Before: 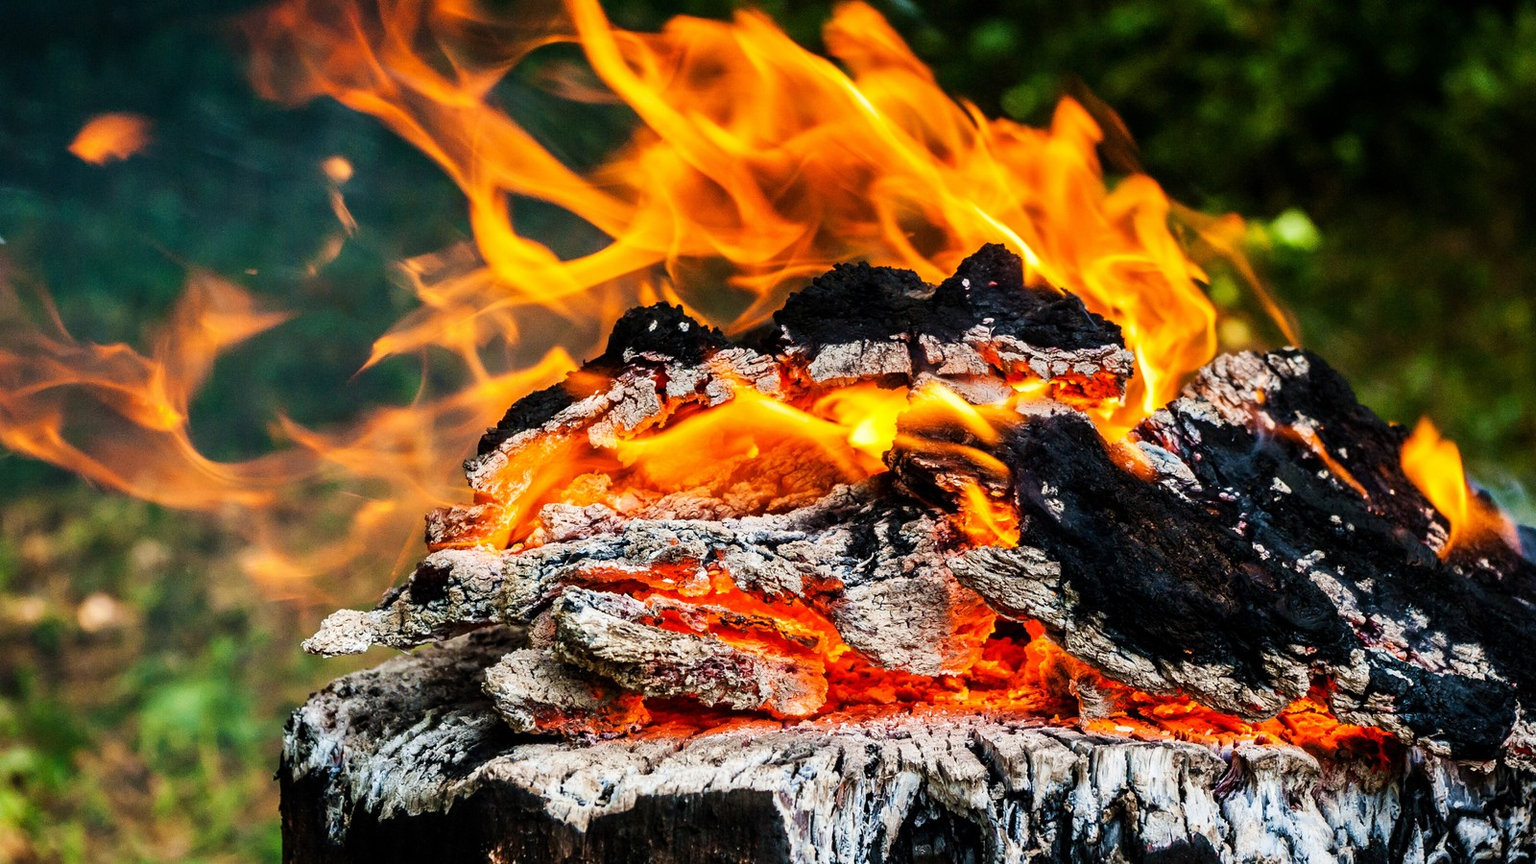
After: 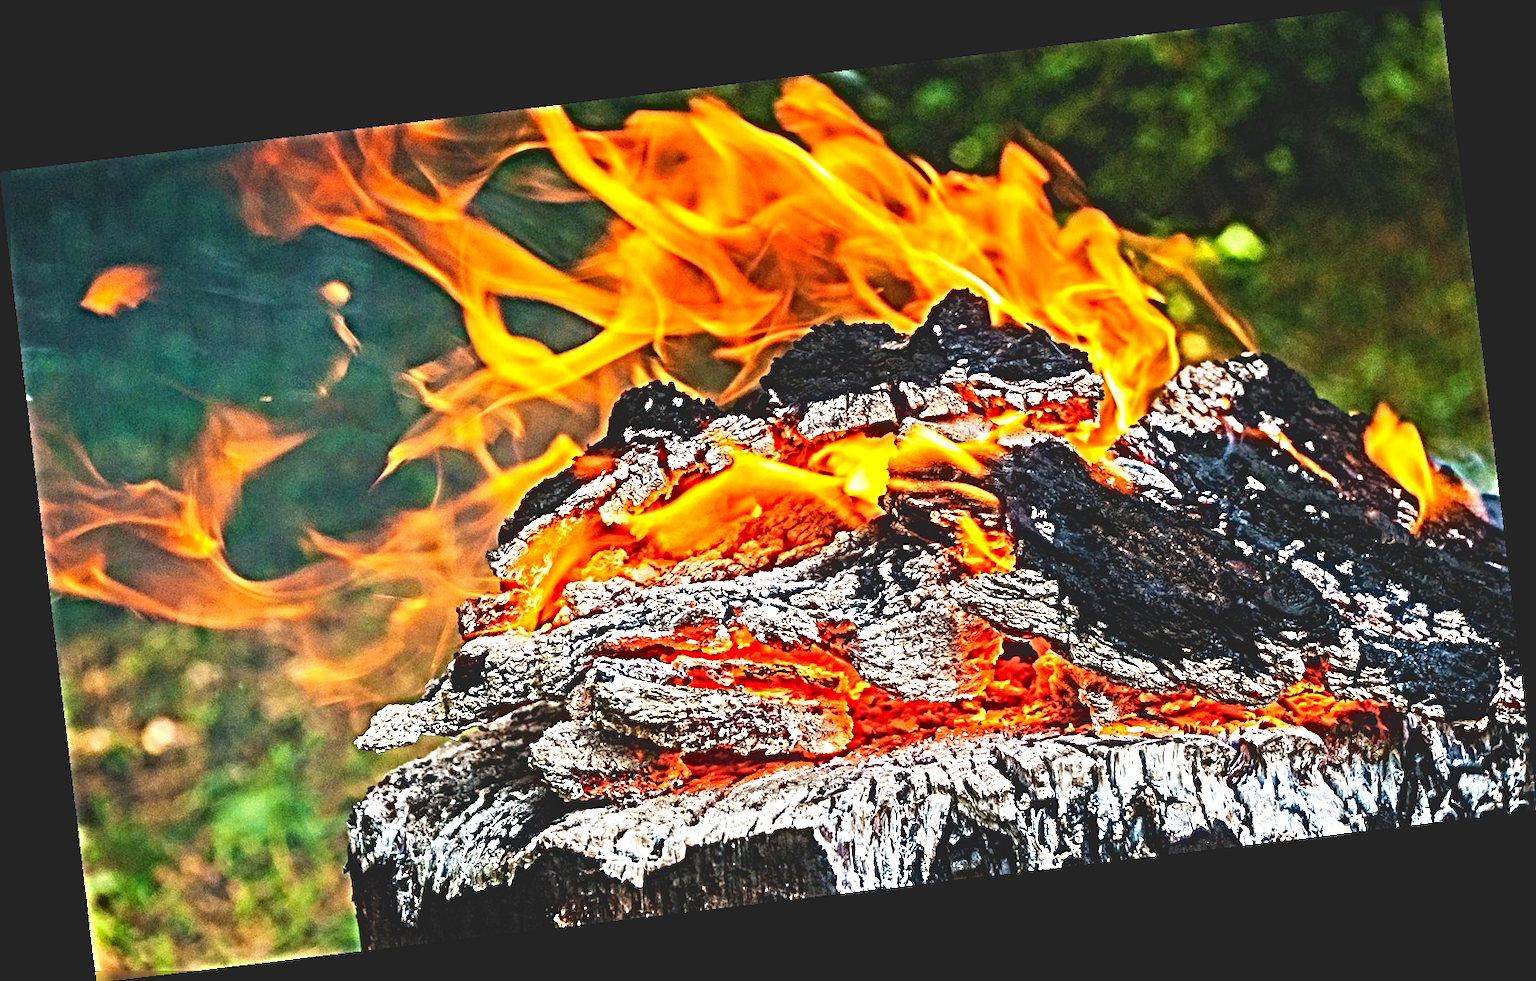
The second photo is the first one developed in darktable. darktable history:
exposure: black level correction 0, exposure 0.95 EV, compensate exposure bias true, compensate highlight preservation false
rotate and perspective: rotation -6.83°, automatic cropping off
sharpen: radius 6.3, amount 1.8, threshold 0
contrast brightness saturation: contrast -0.28
